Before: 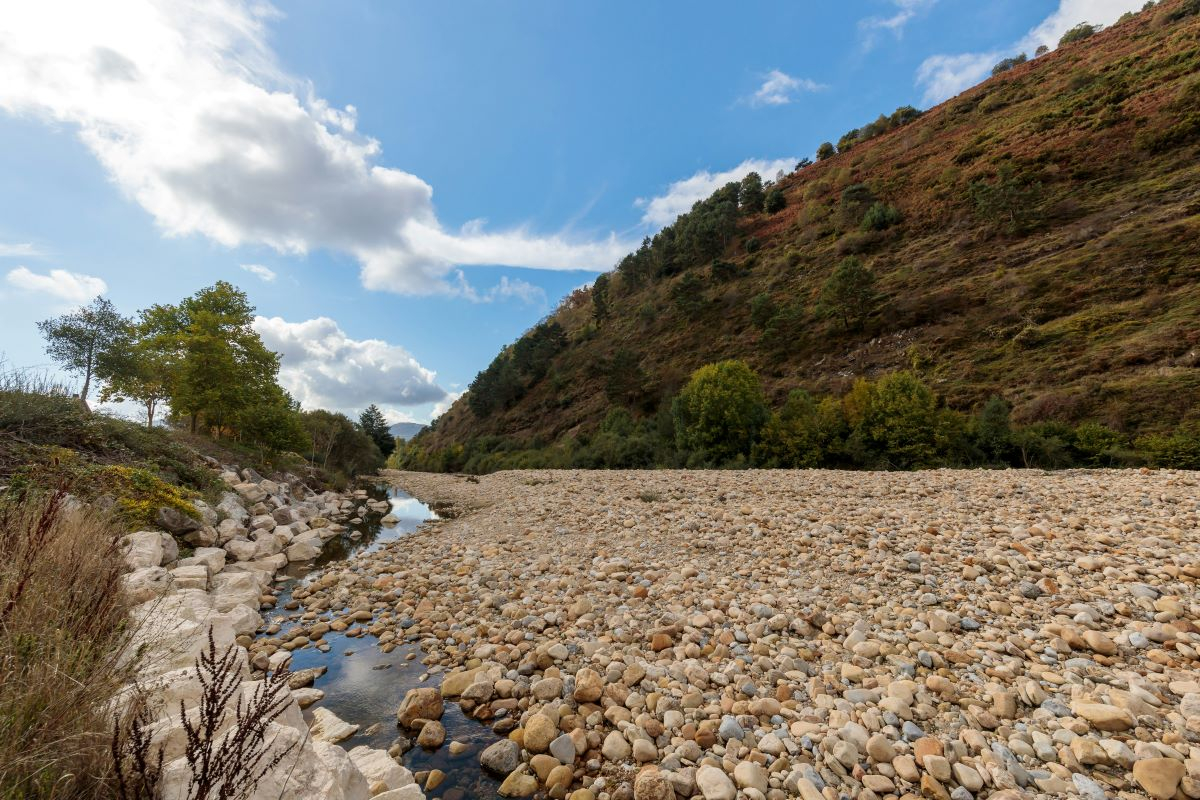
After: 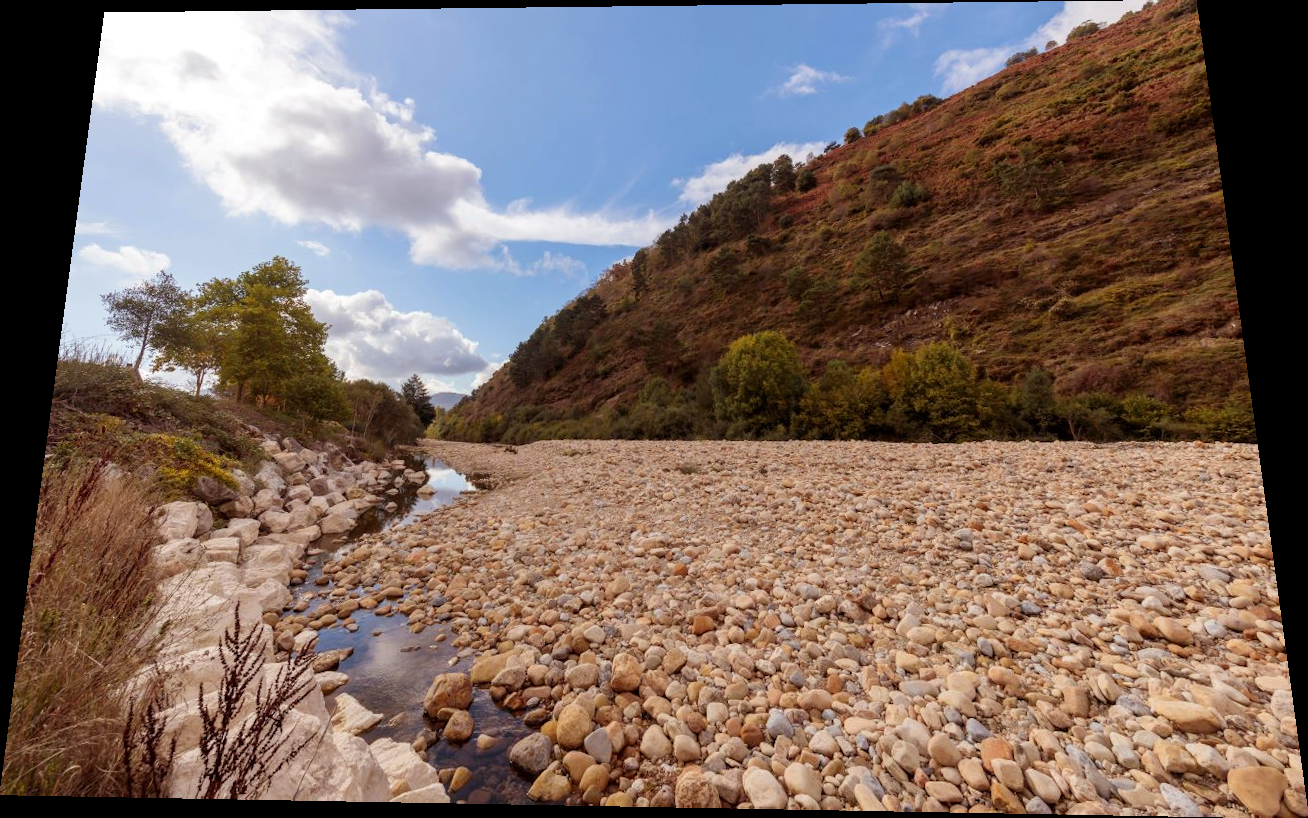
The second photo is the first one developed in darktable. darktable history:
rotate and perspective: rotation 0.128°, lens shift (vertical) -0.181, lens shift (horizontal) -0.044, shear 0.001, automatic cropping off
rgb levels: mode RGB, independent channels, levels [[0, 0.474, 1], [0, 0.5, 1], [0, 0.5, 1]]
